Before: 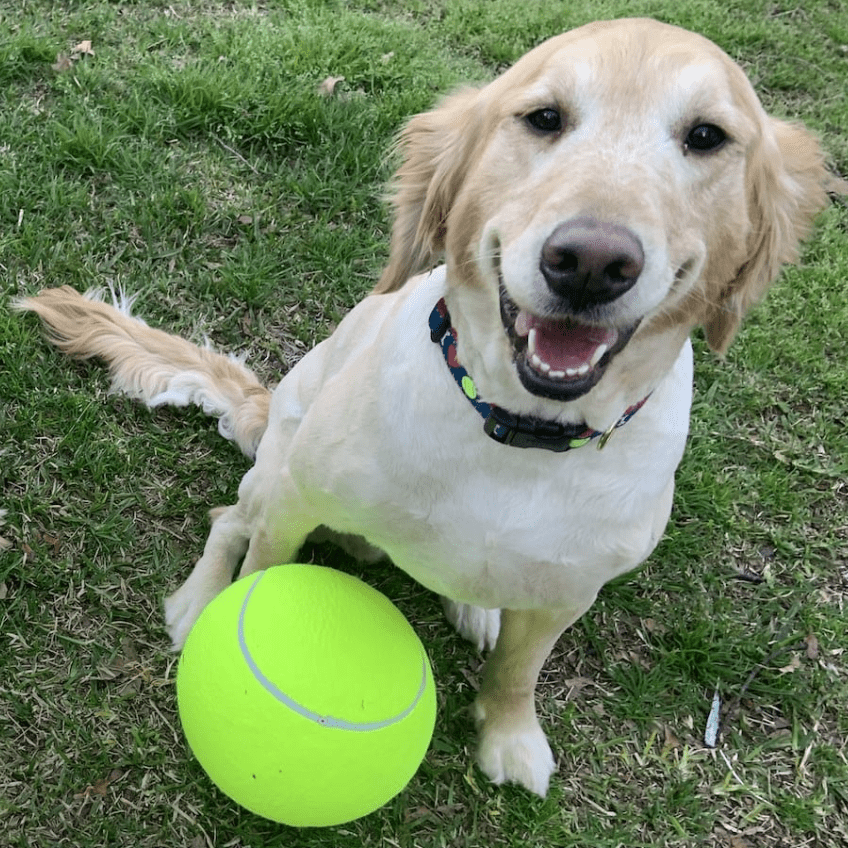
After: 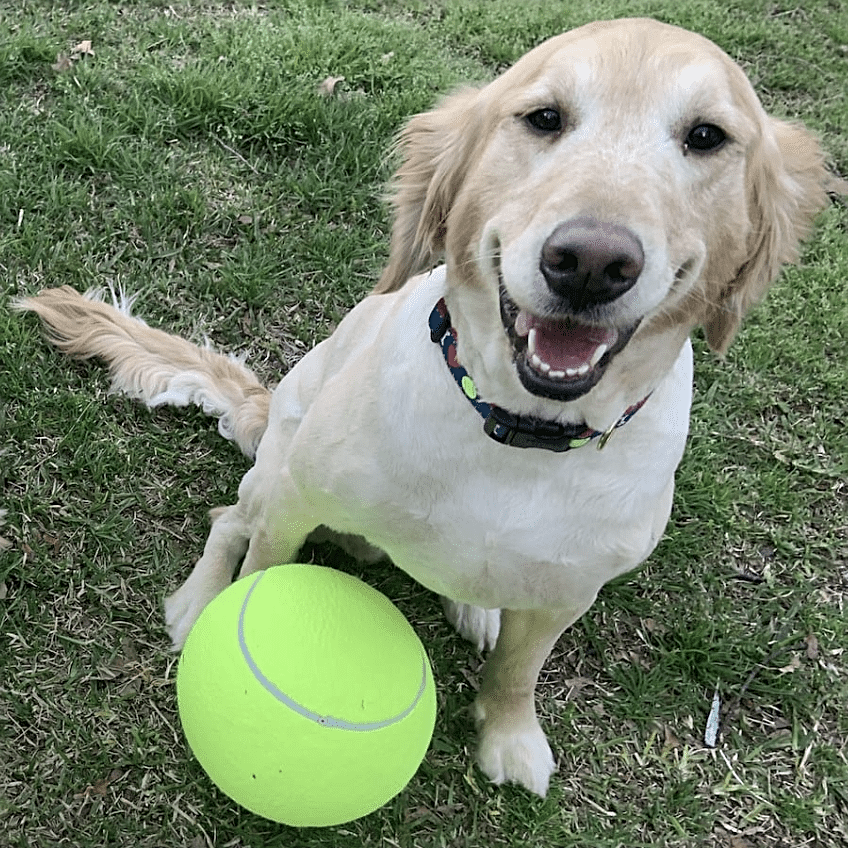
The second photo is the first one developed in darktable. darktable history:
sharpen: on, module defaults
color balance: input saturation 80.07%
